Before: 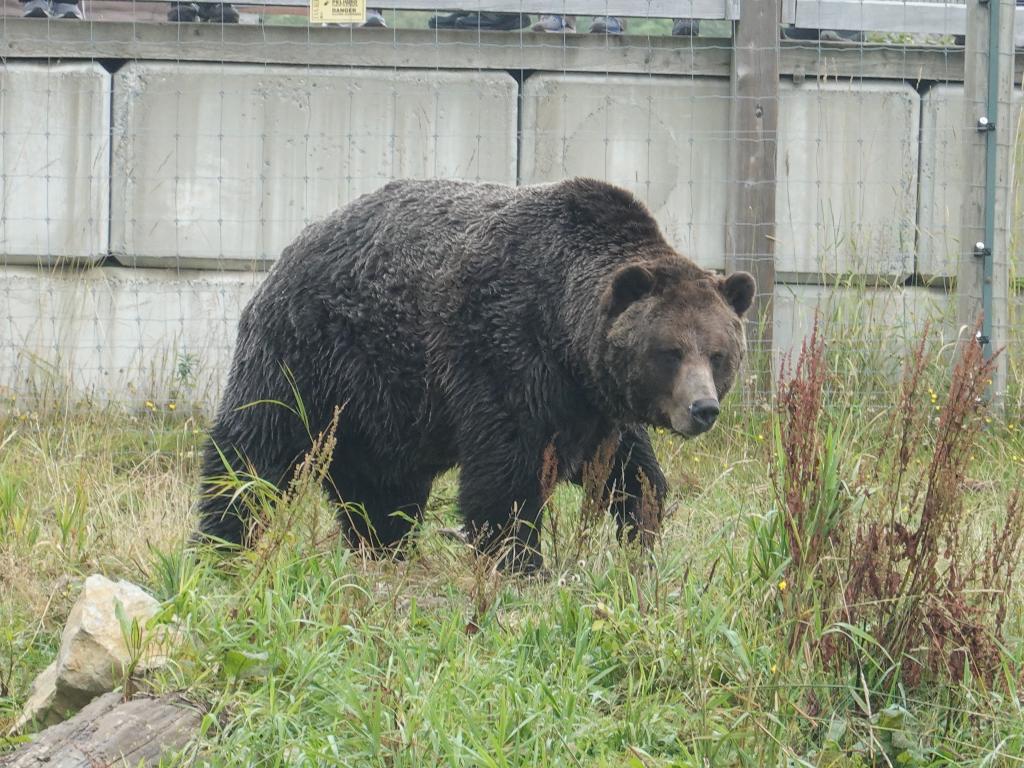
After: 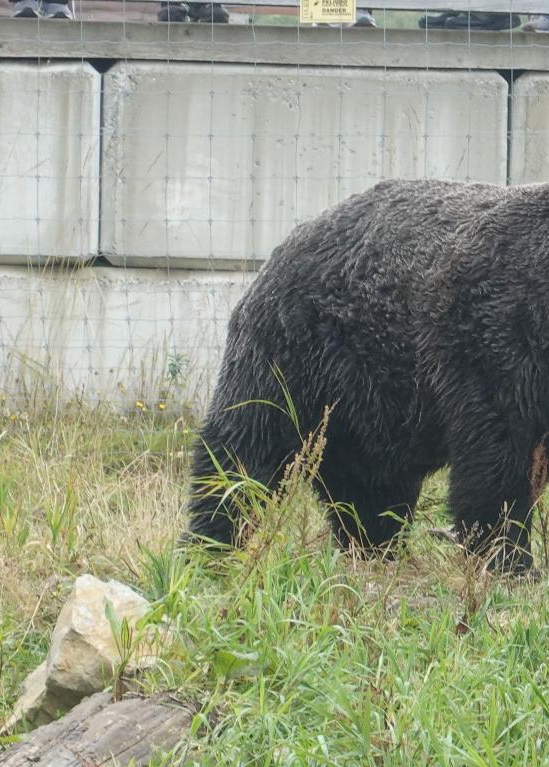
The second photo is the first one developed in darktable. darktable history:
crop: left 0.995%, right 45.382%, bottom 0.079%
